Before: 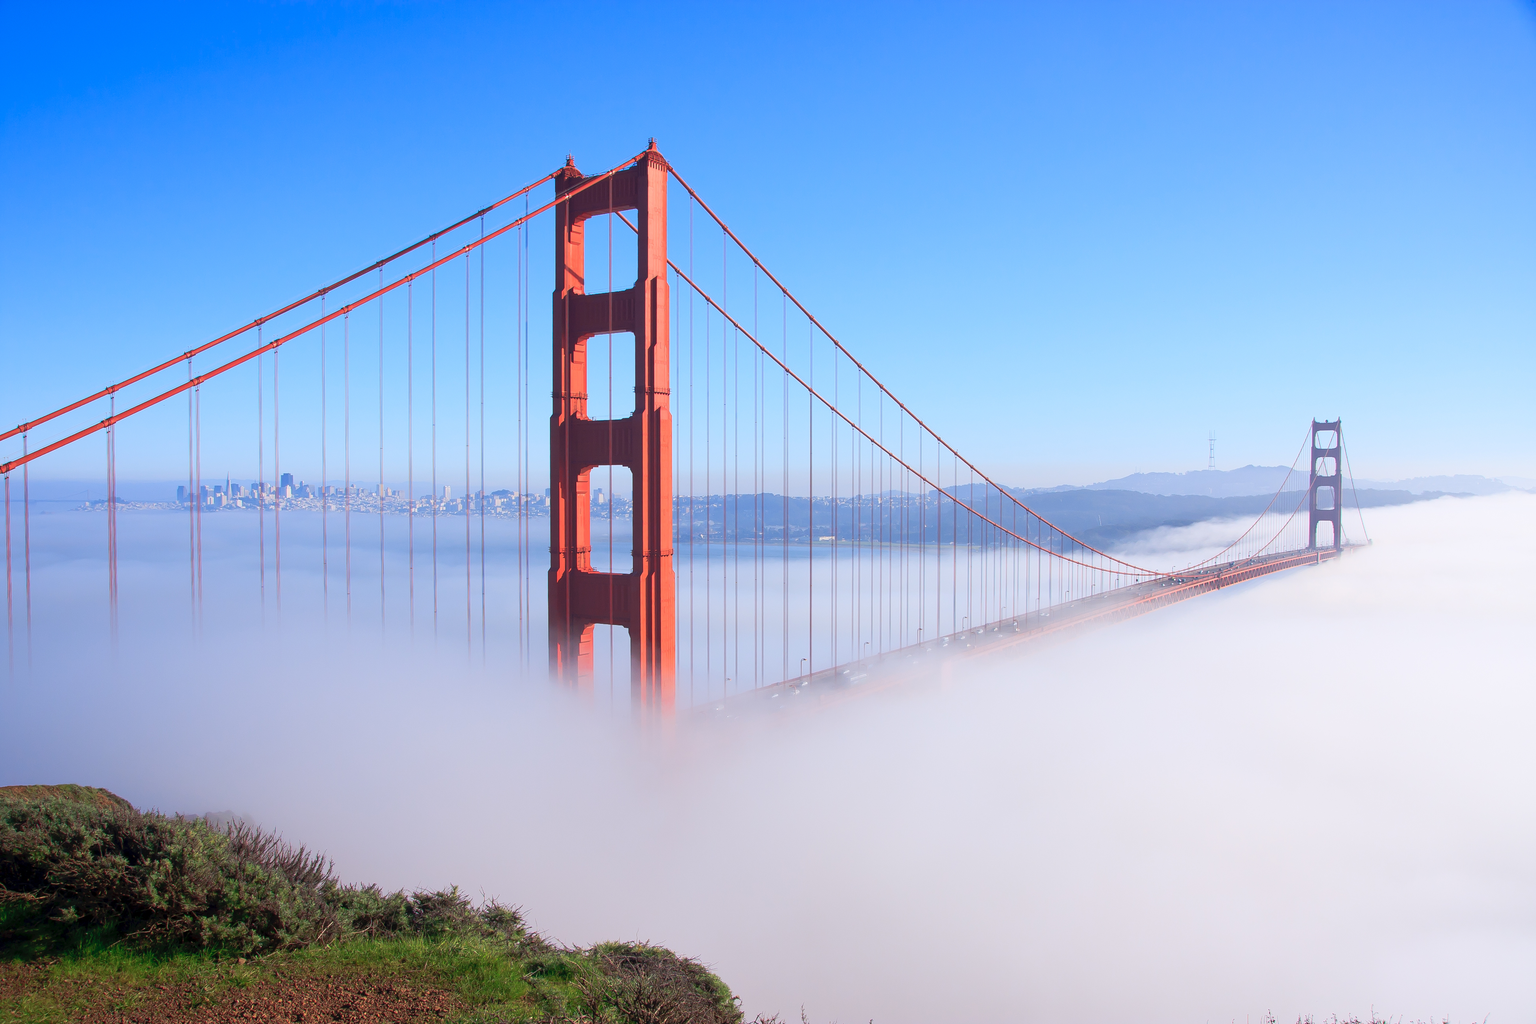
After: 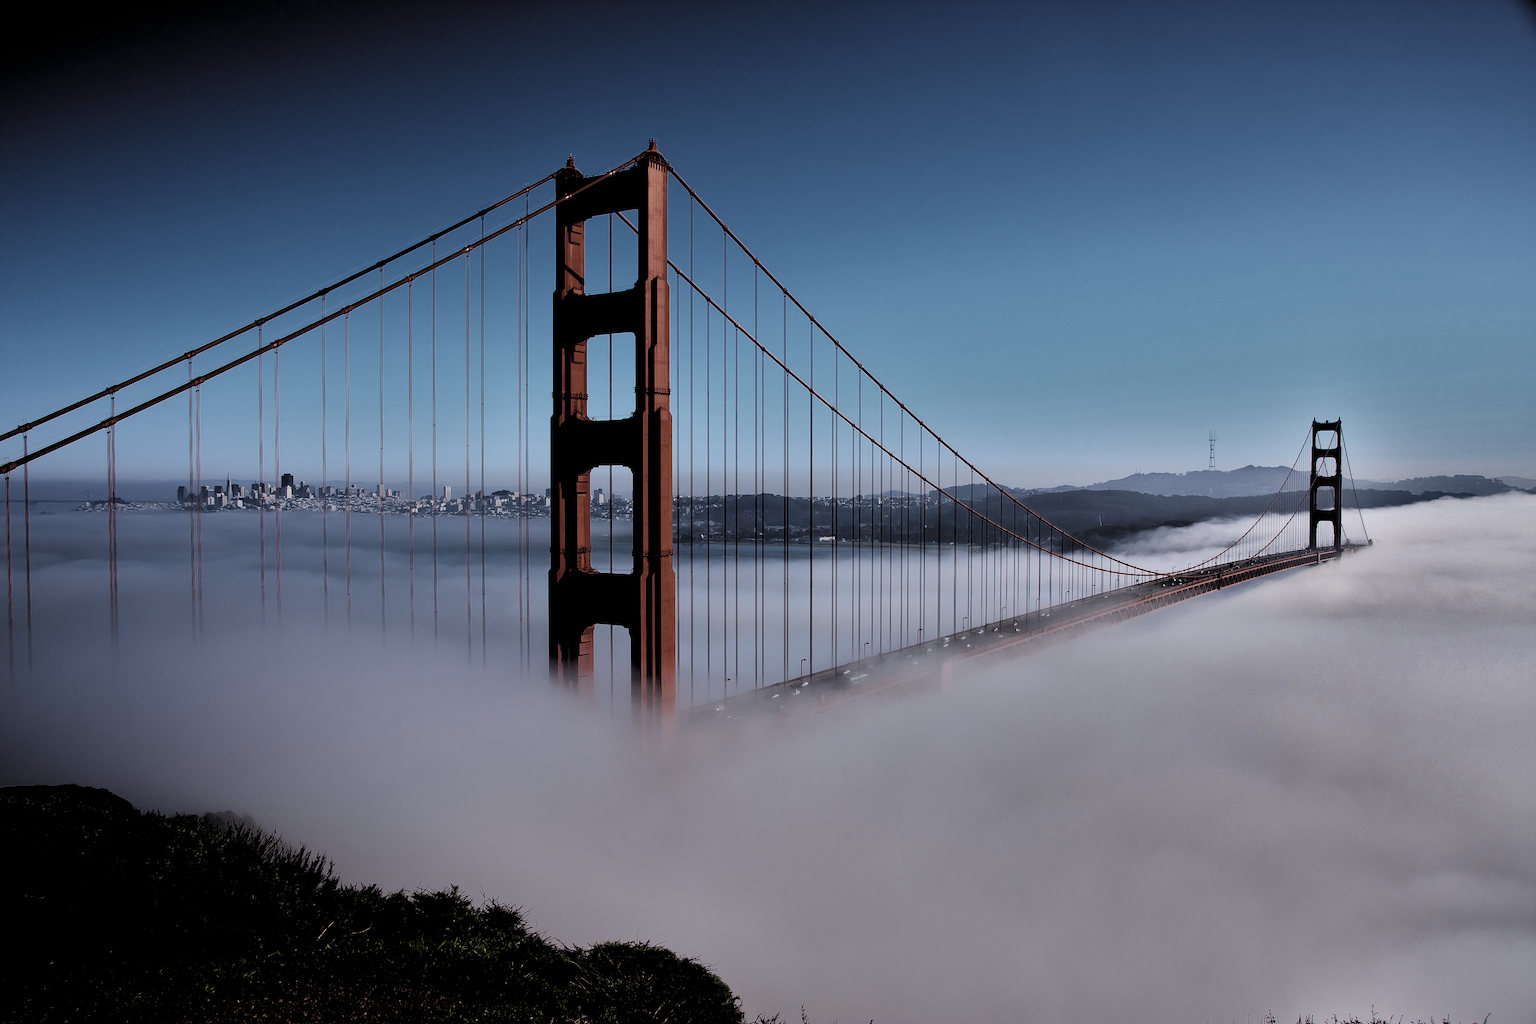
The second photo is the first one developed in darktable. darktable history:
shadows and highlights: shadows 20.83, highlights -81.53, soften with gaussian
levels: gray 59.36%, levels [0.514, 0.759, 1]
